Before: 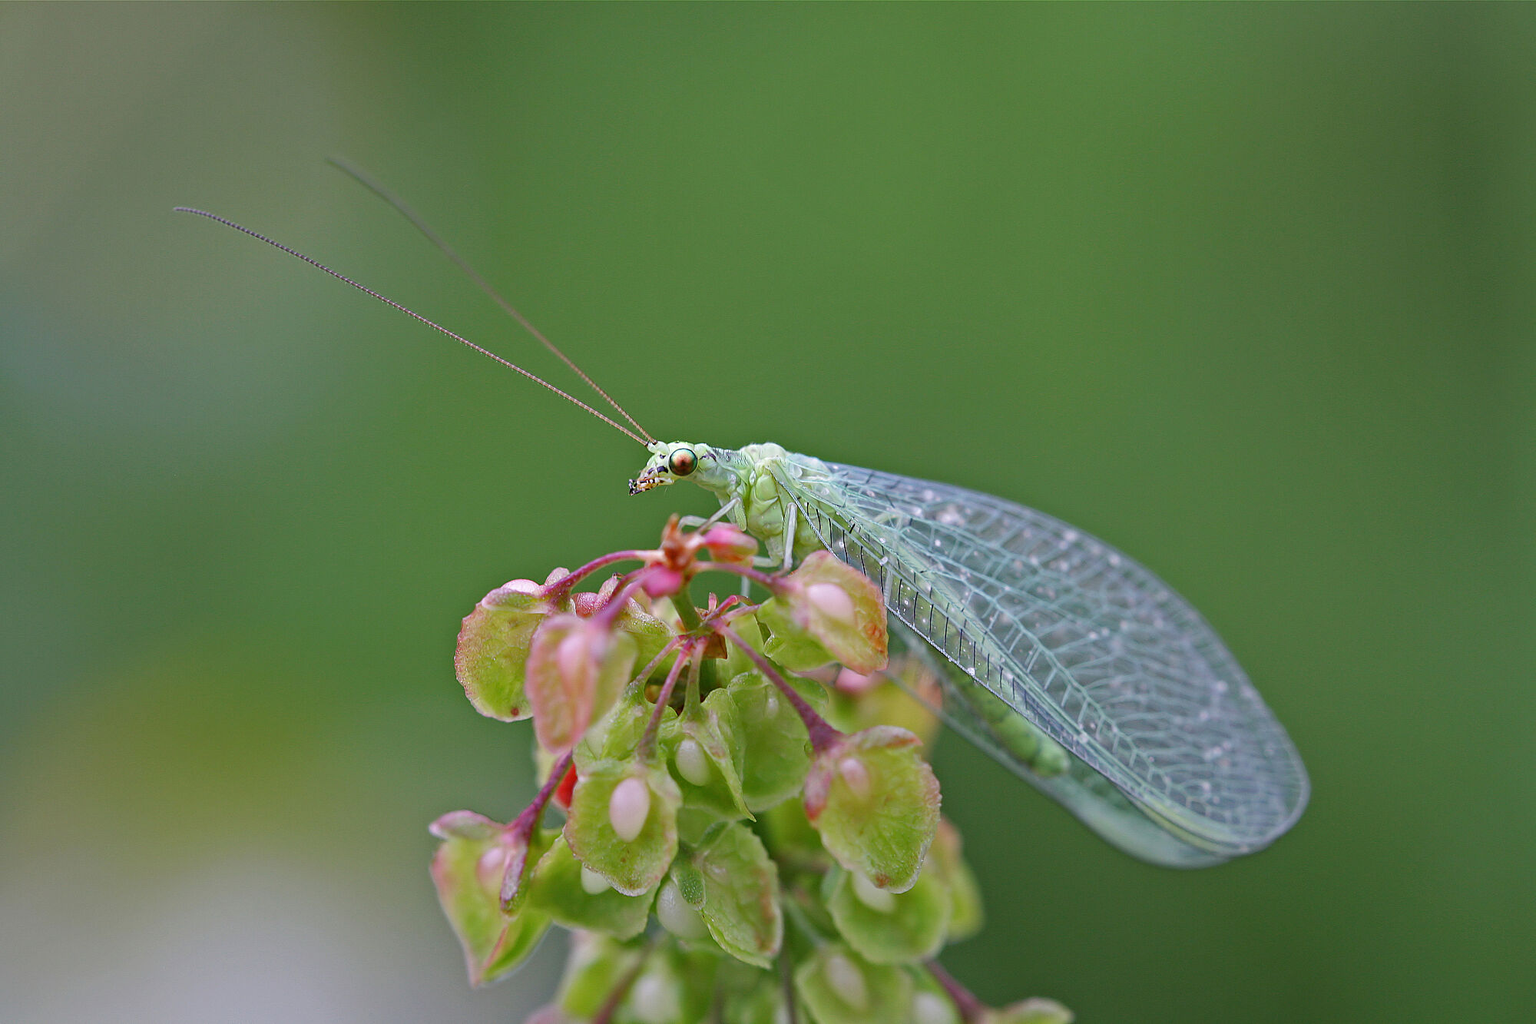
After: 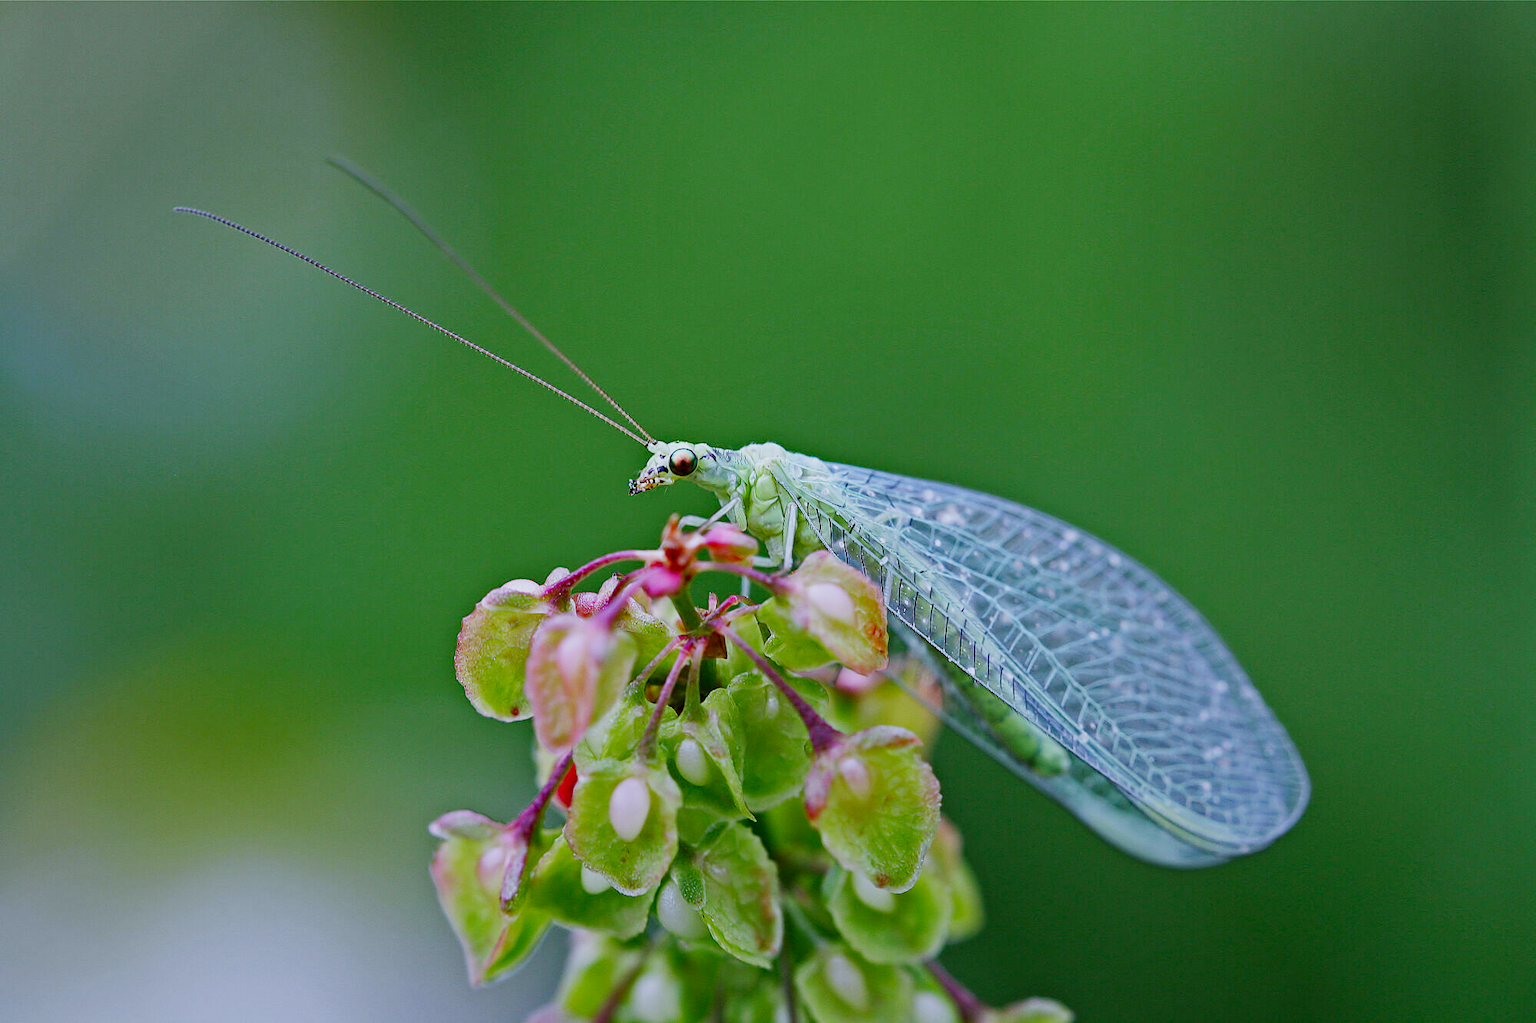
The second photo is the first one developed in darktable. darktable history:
white balance: red 0.926, green 1.003, blue 1.133
sigmoid: contrast 1.7, skew -0.2, preserve hue 0%, red attenuation 0.1, red rotation 0.035, green attenuation 0.1, green rotation -0.017, blue attenuation 0.15, blue rotation -0.052, base primaries Rec2020
contrast brightness saturation: saturation 0.13
